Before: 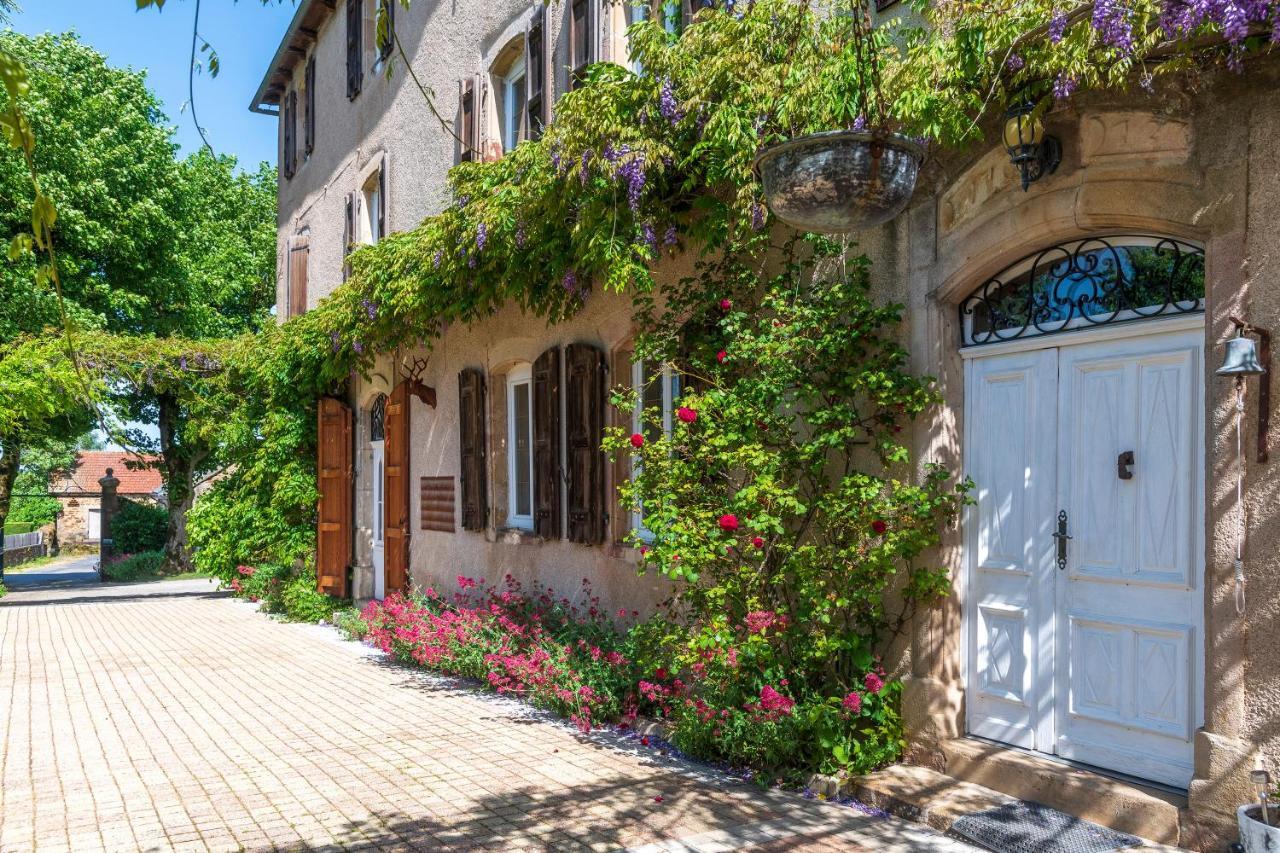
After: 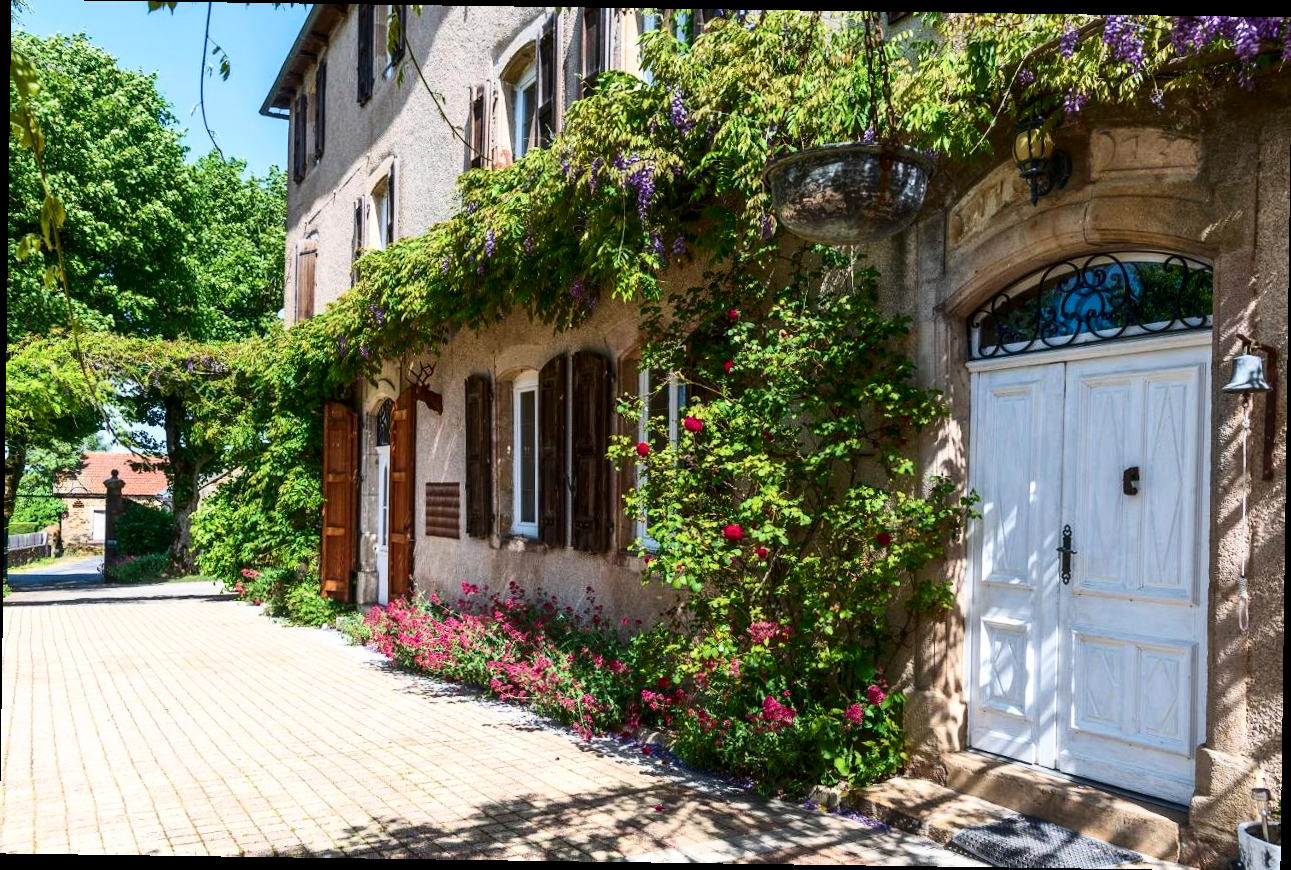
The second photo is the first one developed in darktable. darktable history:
rotate and perspective: rotation 0.8°, automatic cropping off
contrast brightness saturation: contrast 0.28
